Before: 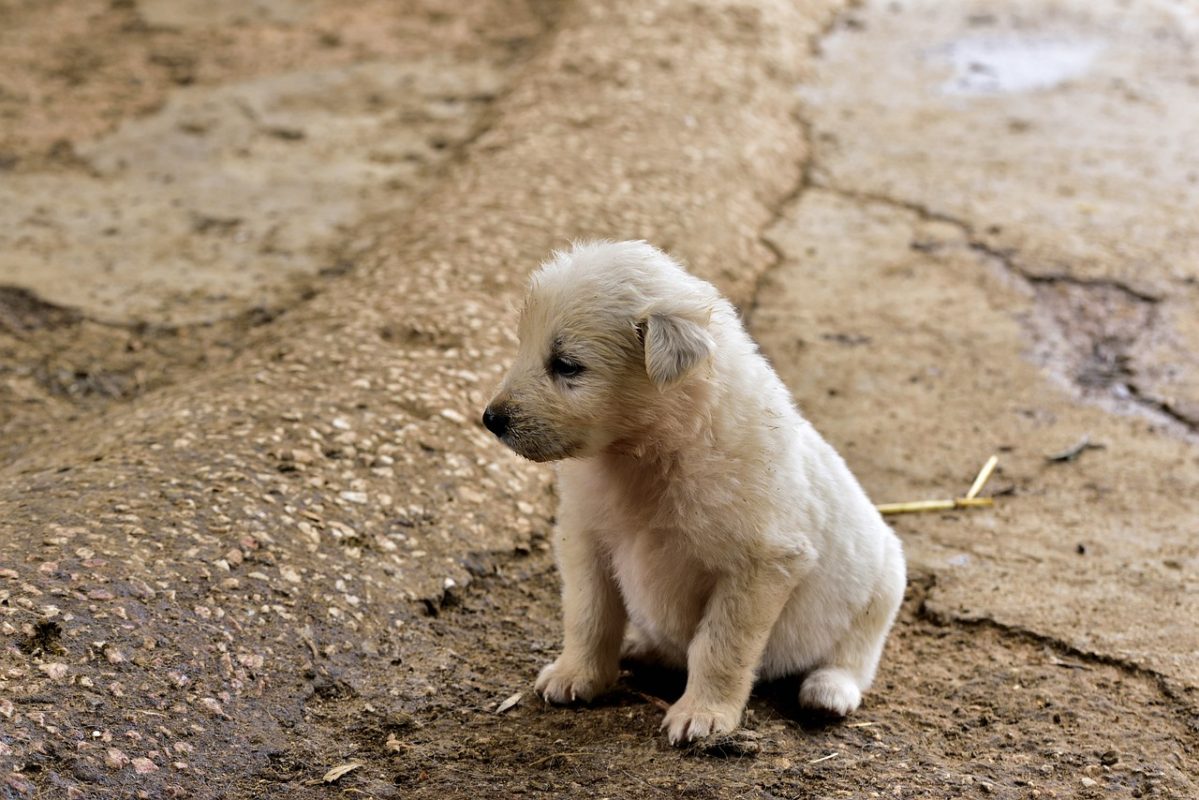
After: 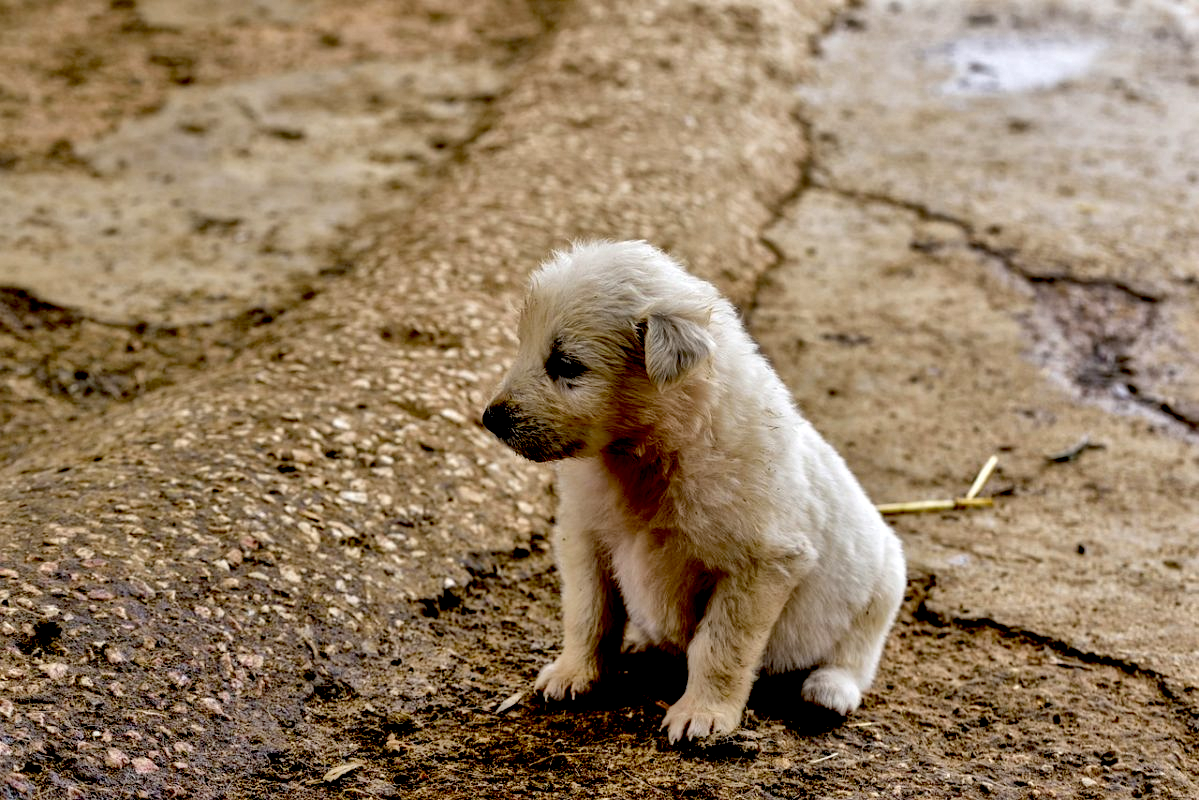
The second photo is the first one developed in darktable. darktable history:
exposure: black level correction 0.047, exposure 0.013 EV, compensate highlight preservation false
shadows and highlights: soften with gaussian
local contrast: on, module defaults
